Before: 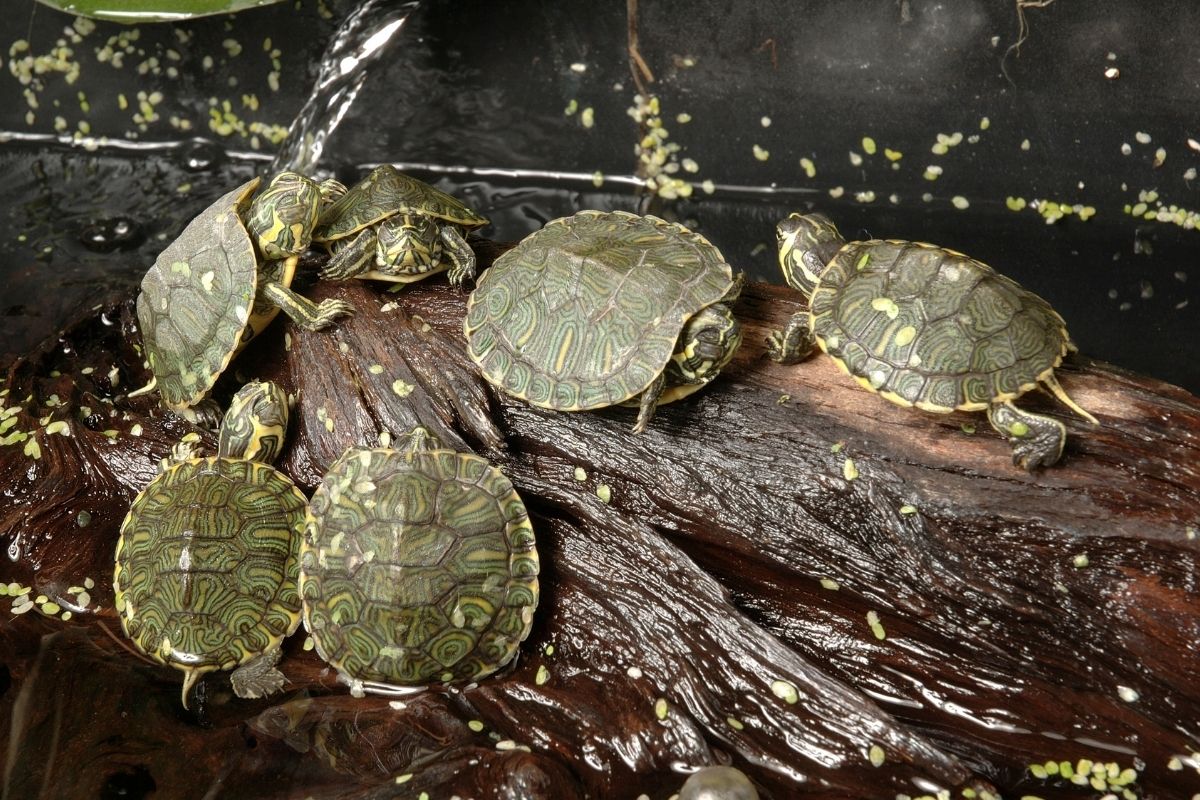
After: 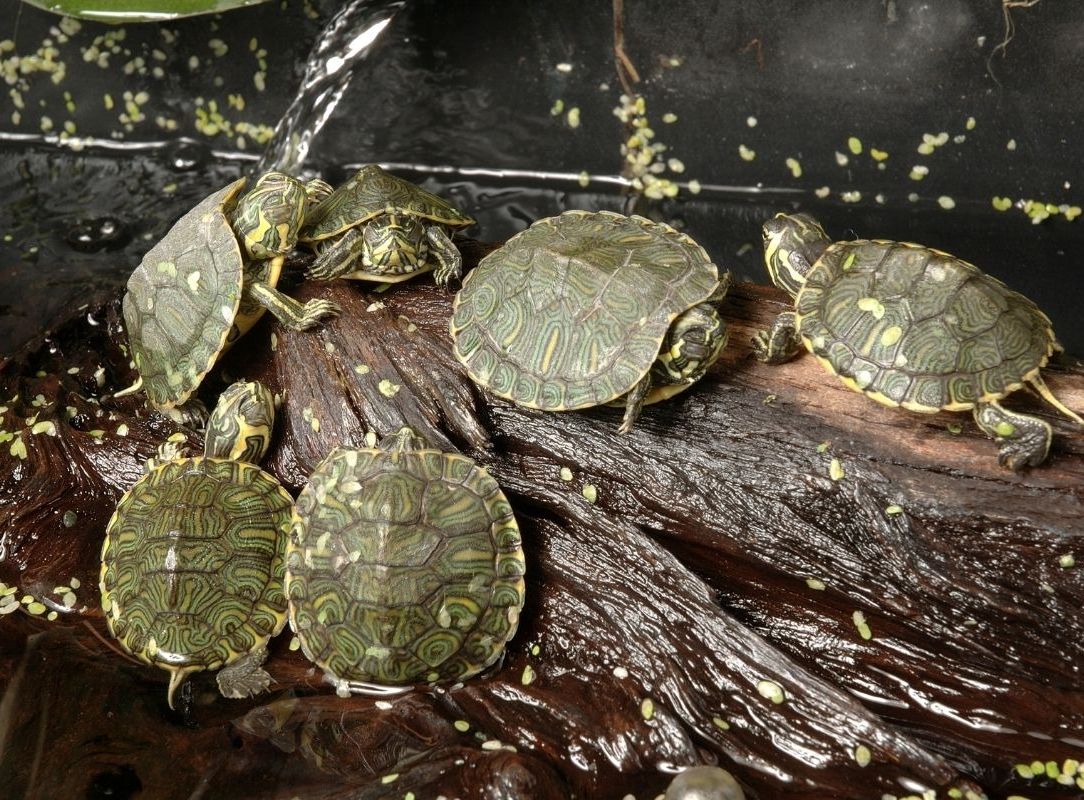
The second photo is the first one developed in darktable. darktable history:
crop and rotate: left 1.223%, right 8.418%
